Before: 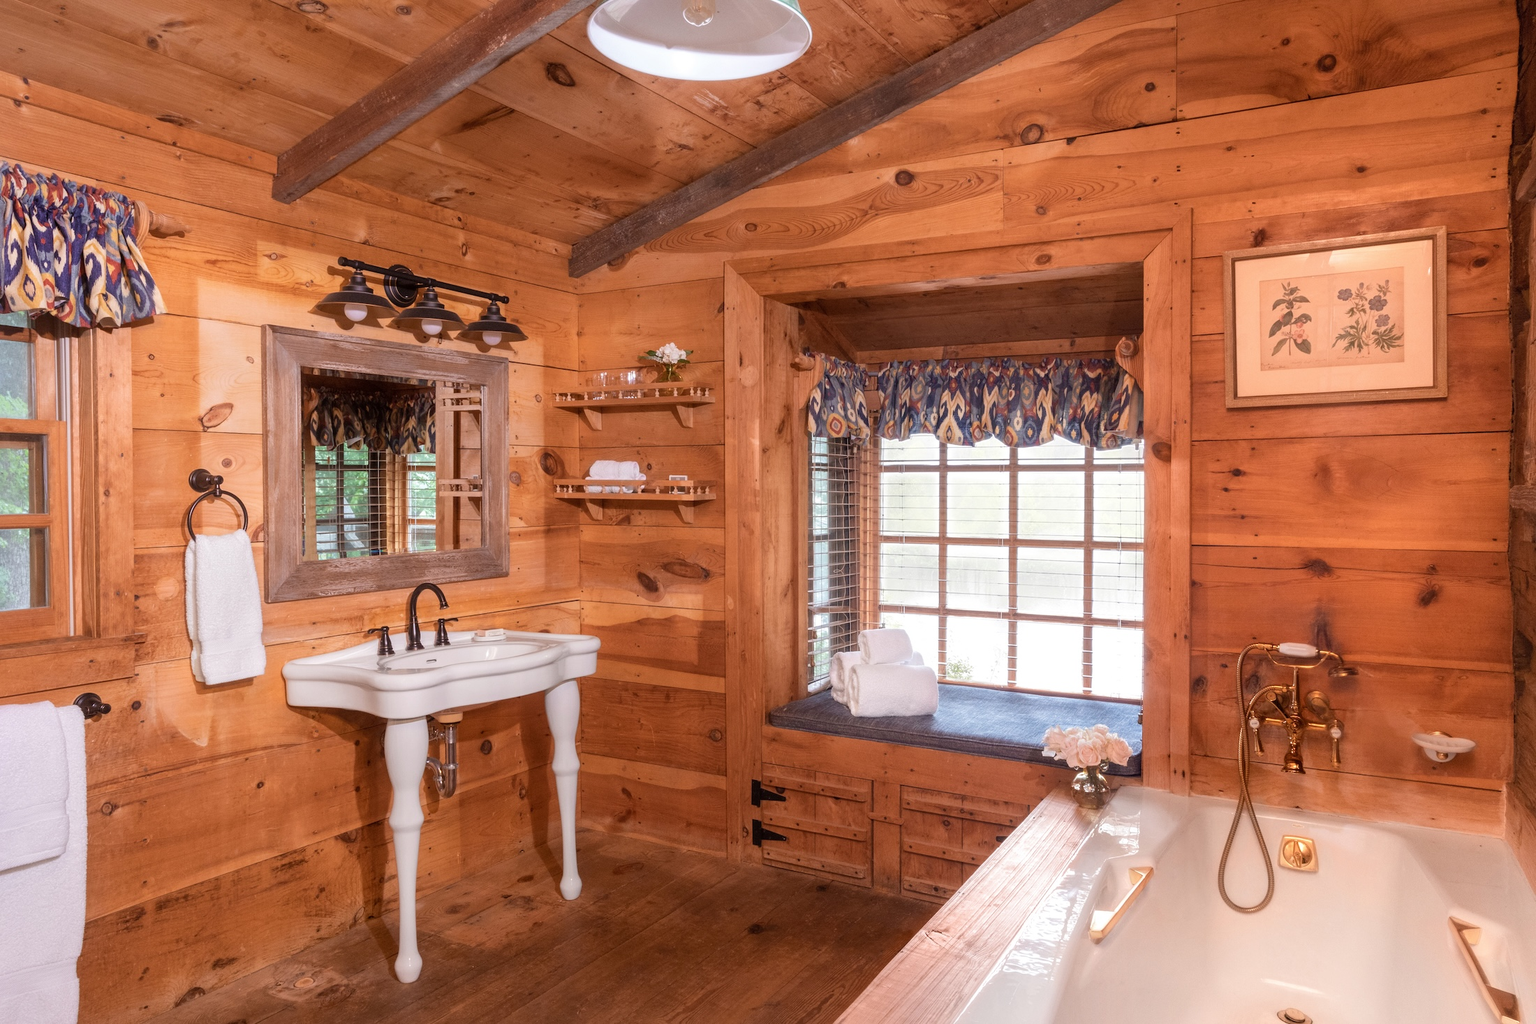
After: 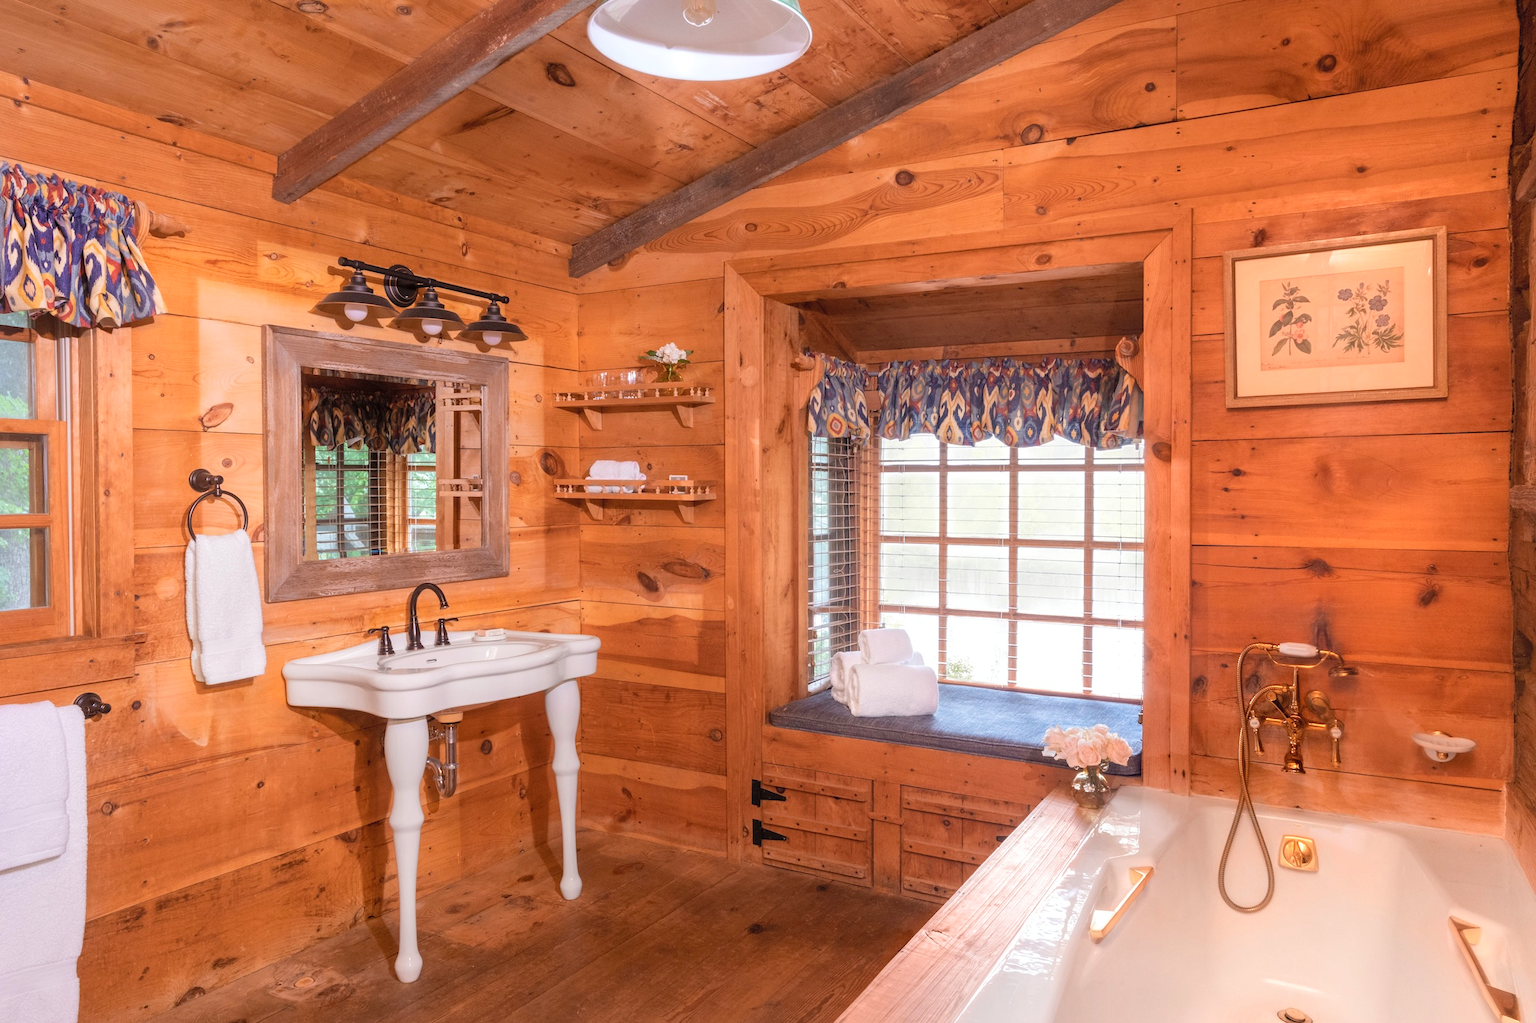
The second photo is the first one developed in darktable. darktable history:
color correction: highlights a* -0.182, highlights b* -0.124
contrast brightness saturation: brightness 0.09, saturation 0.19
